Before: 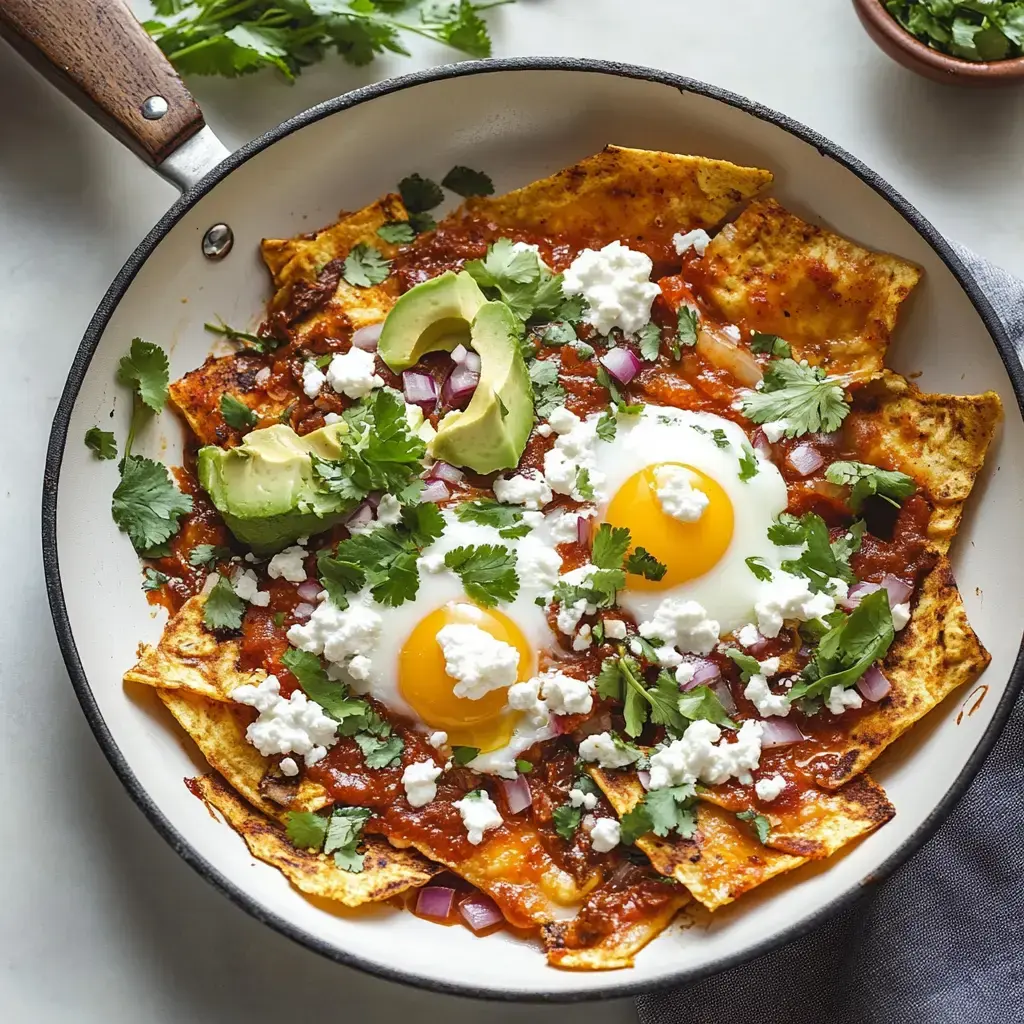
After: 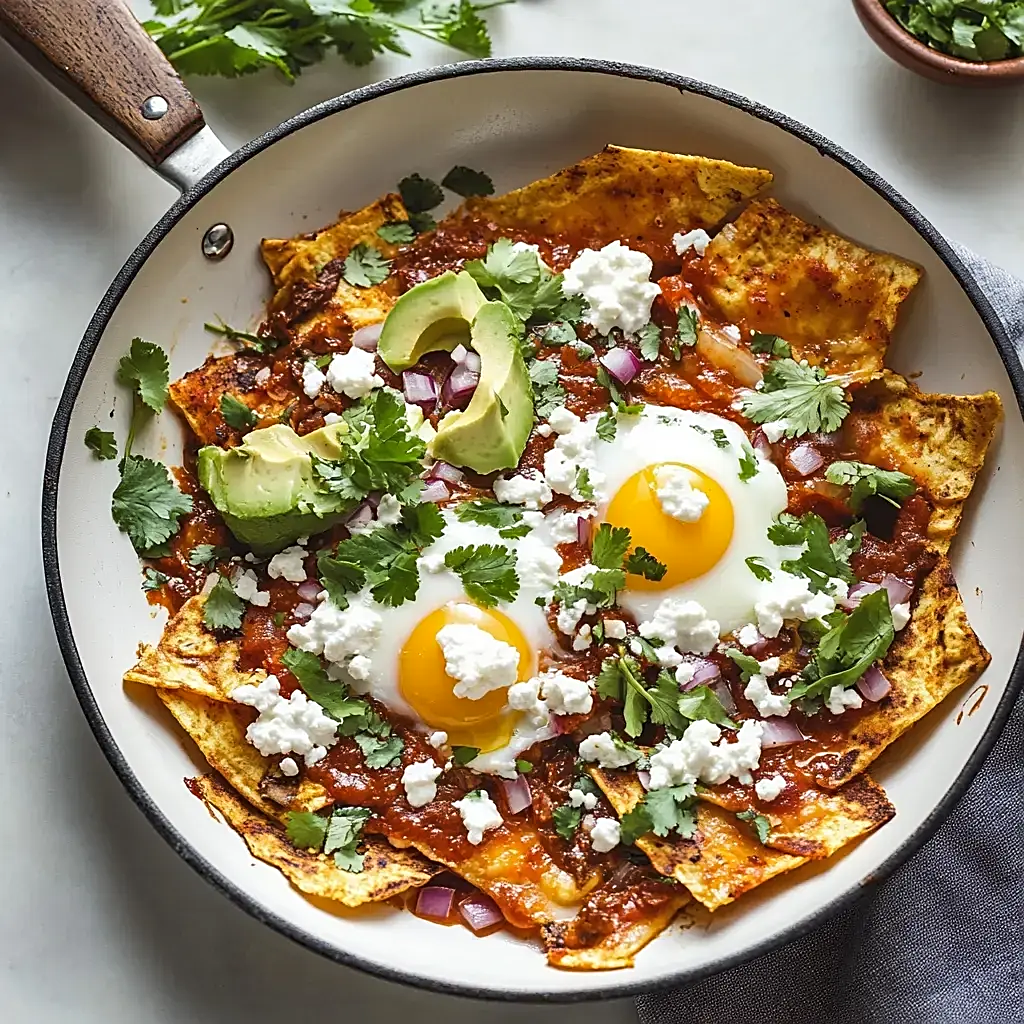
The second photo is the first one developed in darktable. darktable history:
shadows and highlights: shadows 49.47, highlights -42.08, soften with gaussian
sharpen: on, module defaults
tone curve: curves: ch0 [(0, 0) (0.265, 0.253) (0.732, 0.751) (1, 1)], color space Lab, linked channels, preserve colors none
